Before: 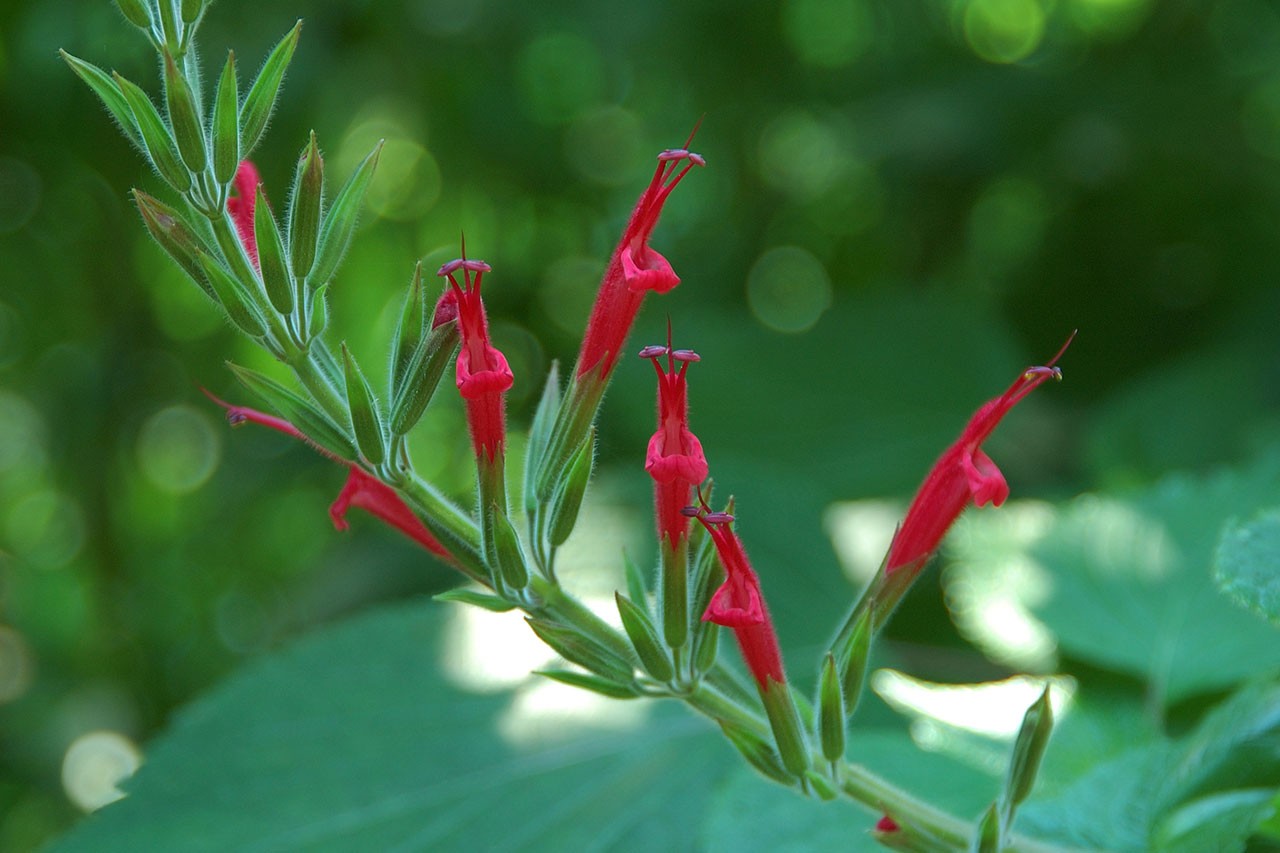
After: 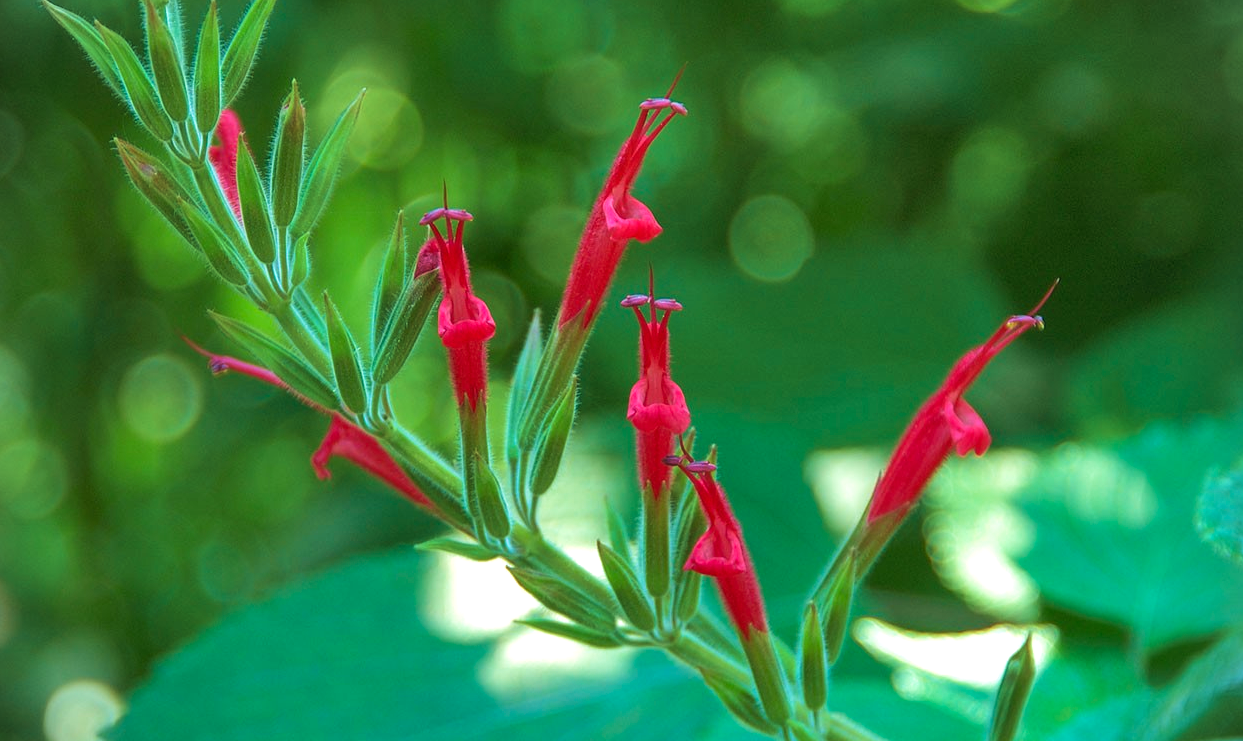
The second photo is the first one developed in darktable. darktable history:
velvia: strength 44.36%
exposure: compensate highlight preservation false
vignetting: fall-off start 91.46%, brightness -0.275
local contrast: on, module defaults
shadows and highlights: low approximation 0.01, soften with gaussian
crop: left 1.44%, top 6.088%, right 1.417%, bottom 6.95%
contrast brightness saturation: brightness 0.09, saturation 0.194
haze removal: strength -0.048, compatibility mode true, adaptive false
